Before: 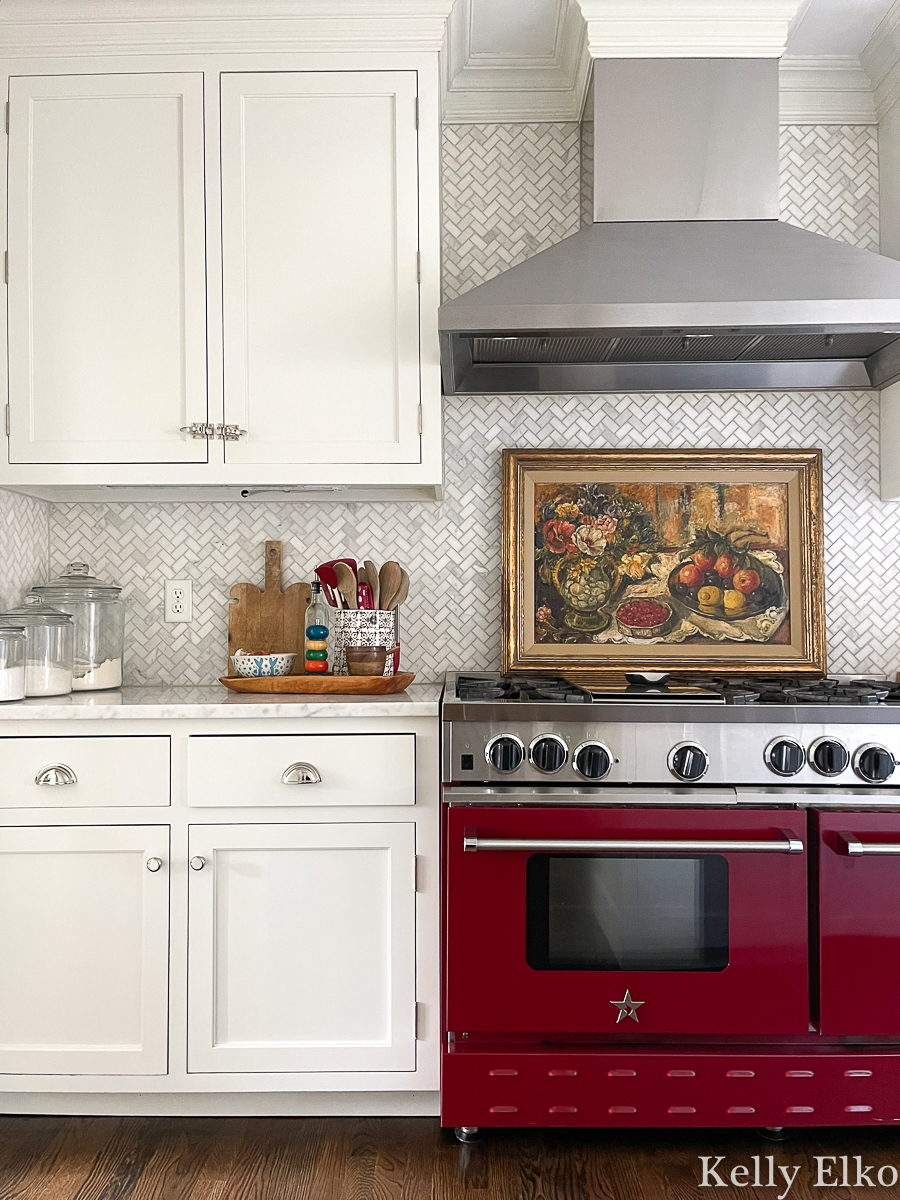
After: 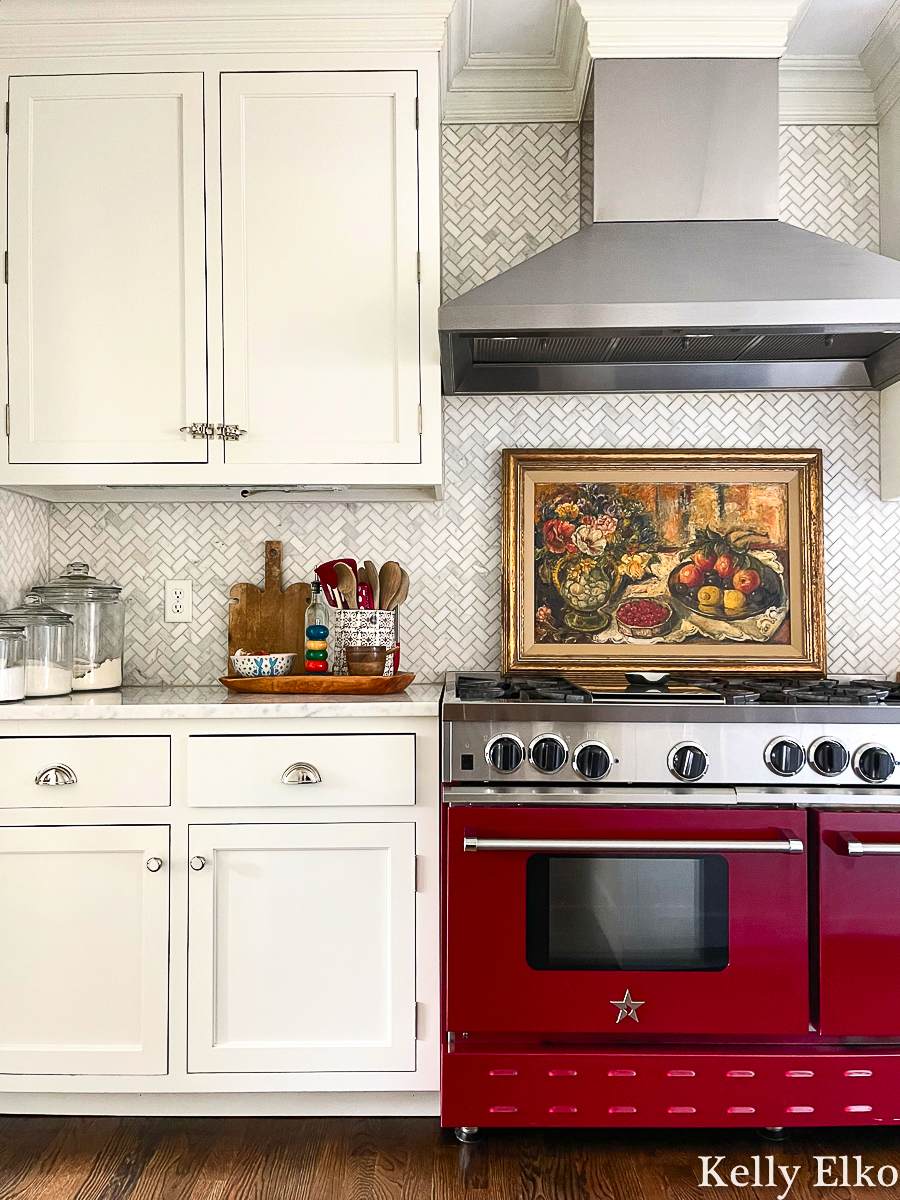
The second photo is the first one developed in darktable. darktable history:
shadows and highlights: low approximation 0.01, soften with gaussian
contrast brightness saturation: contrast 0.23, brightness 0.1, saturation 0.29
